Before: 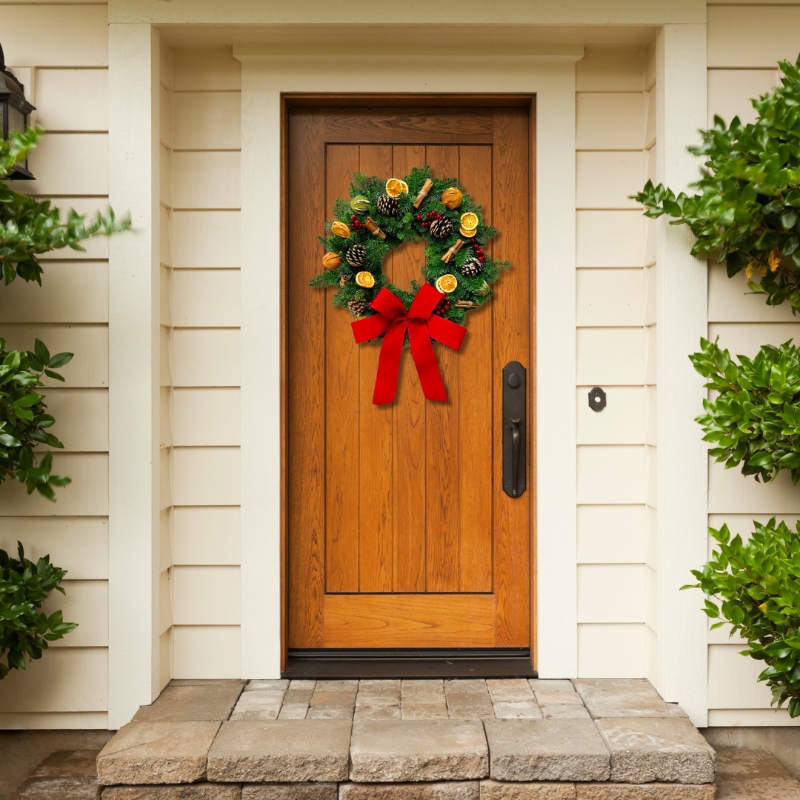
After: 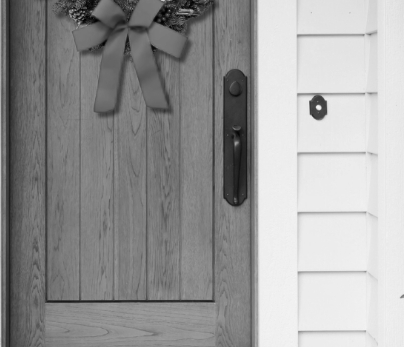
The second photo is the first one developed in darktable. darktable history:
exposure: compensate highlight preservation false
tone equalizer: edges refinement/feathering 500, mask exposure compensation -1.57 EV, preserve details no
crop: left 34.885%, top 36.568%, right 14.594%, bottom 20.044%
color zones: curves: ch0 [(0, 0.613) (0.01, 0.613) (0.245, 0.448) (0.498, 0.529) (0.642, 0.665) (0.879, 0.777) (0.99, 0.613)]; ch1 [(0, 0) (0.143, 0) (0.286, 0) (0.429, 0) (0.571, 0) (0.714, 0) (0.857, 0)]
haze removal: adaptive false
